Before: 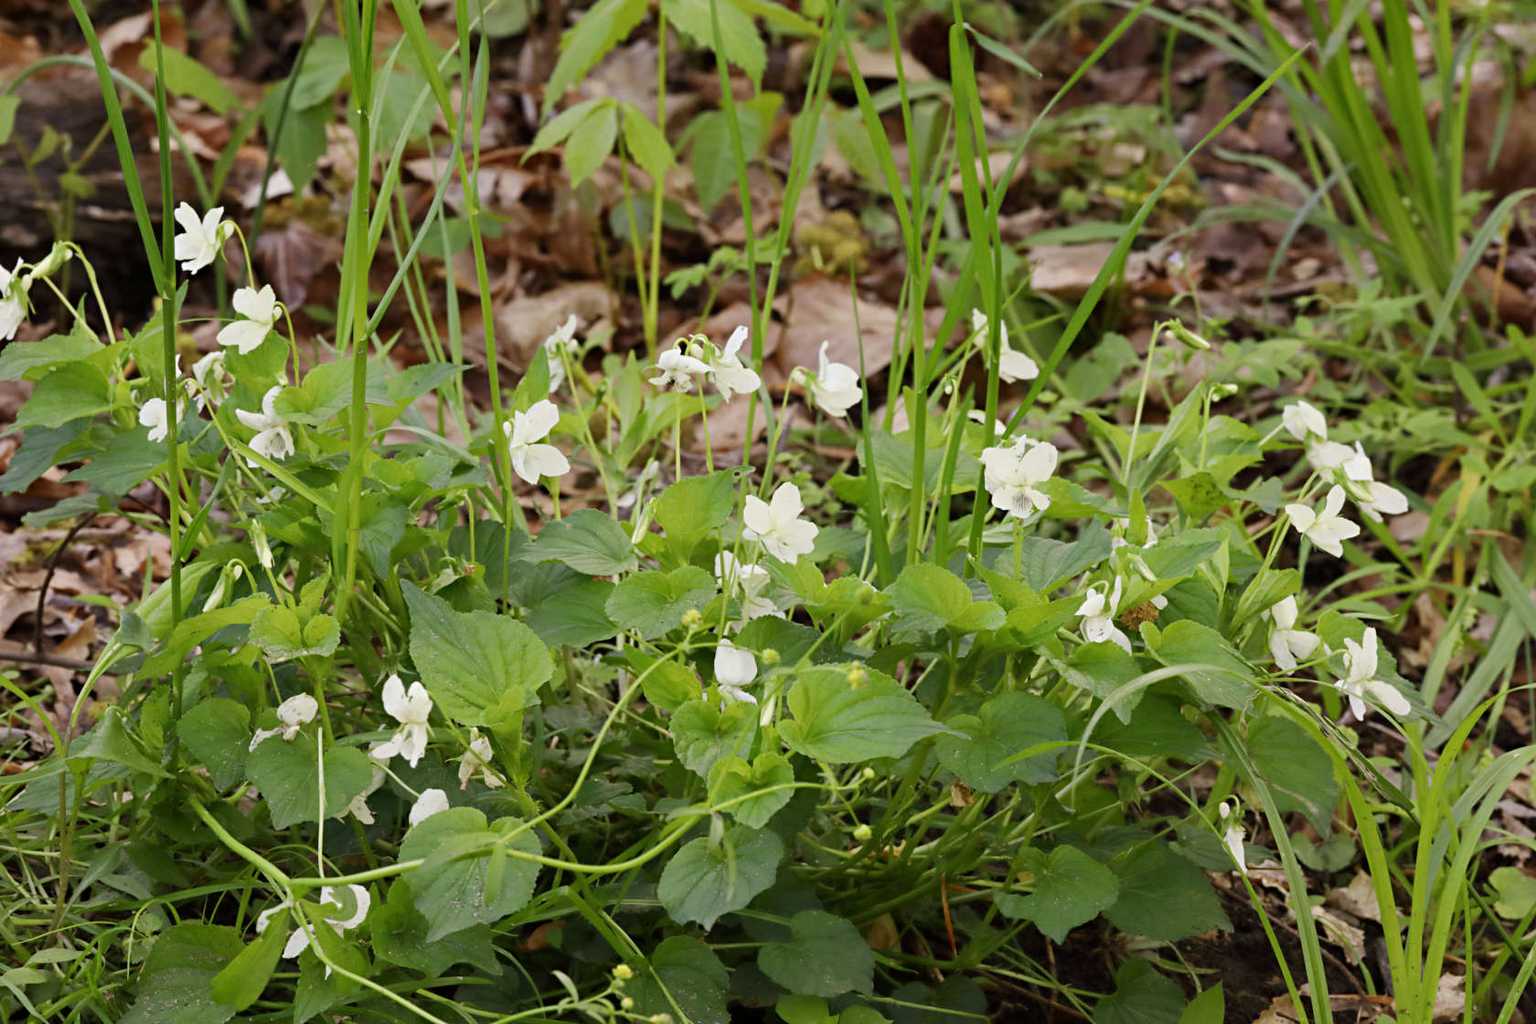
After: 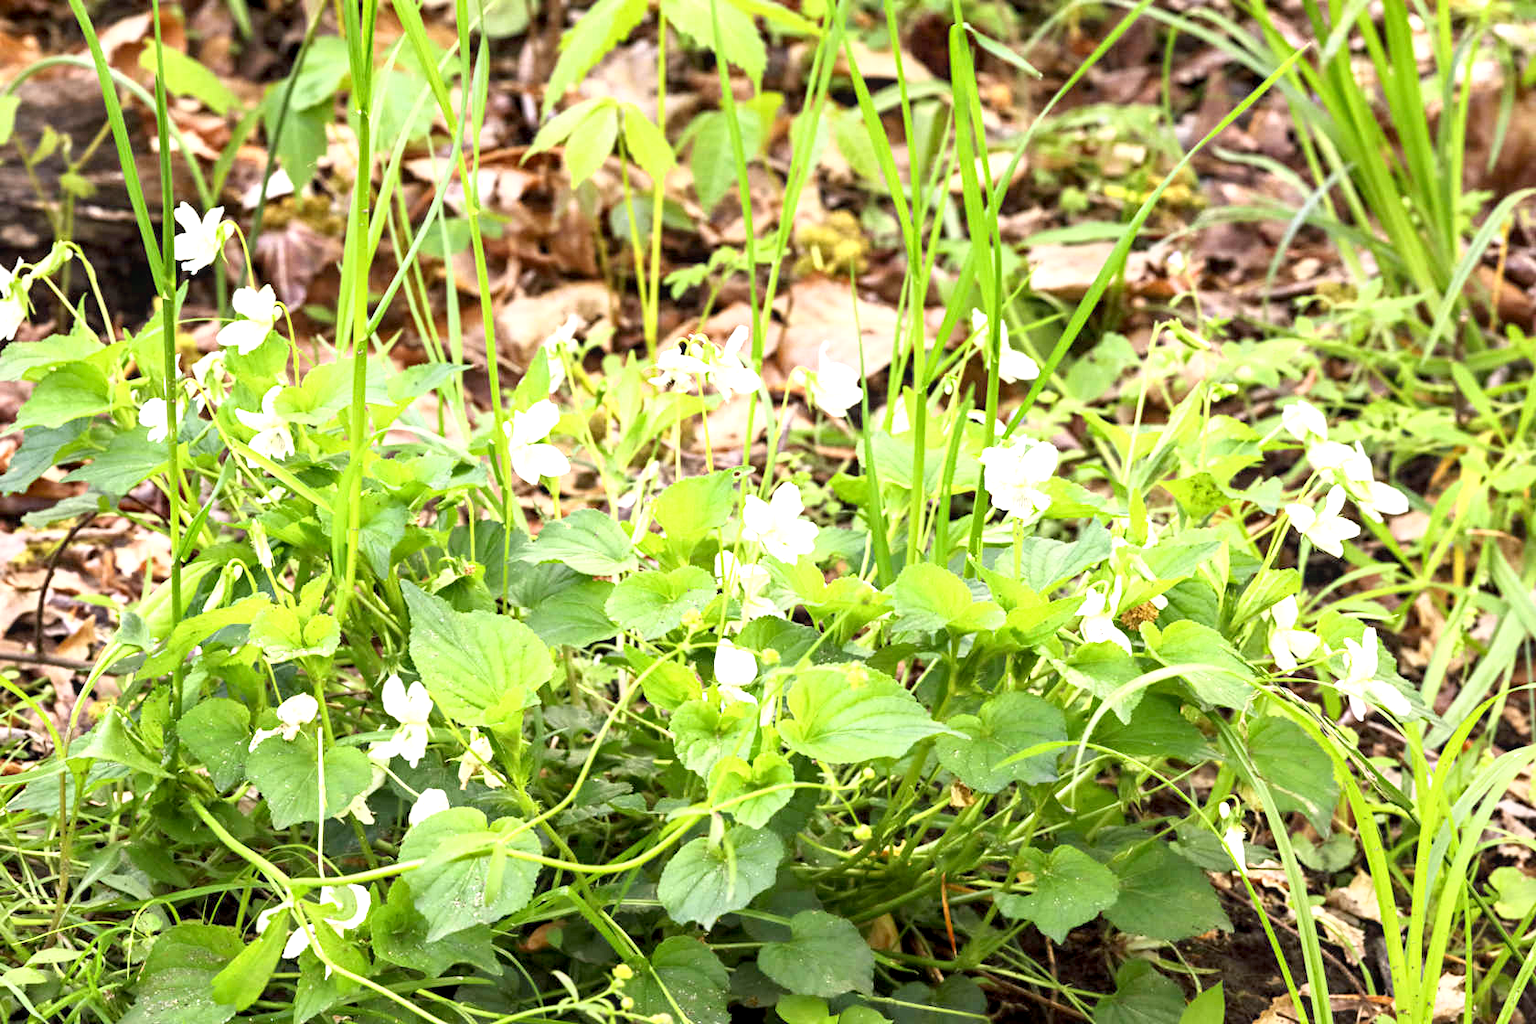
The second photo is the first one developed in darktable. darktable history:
exposure: black level correction 0.001, exposure 1.3 EV, compensate highlight preservation false
base curve: curves: ch0 [(0, 0) (0.688, 0.865) (1, 1)]
local contrast: detail 130%
